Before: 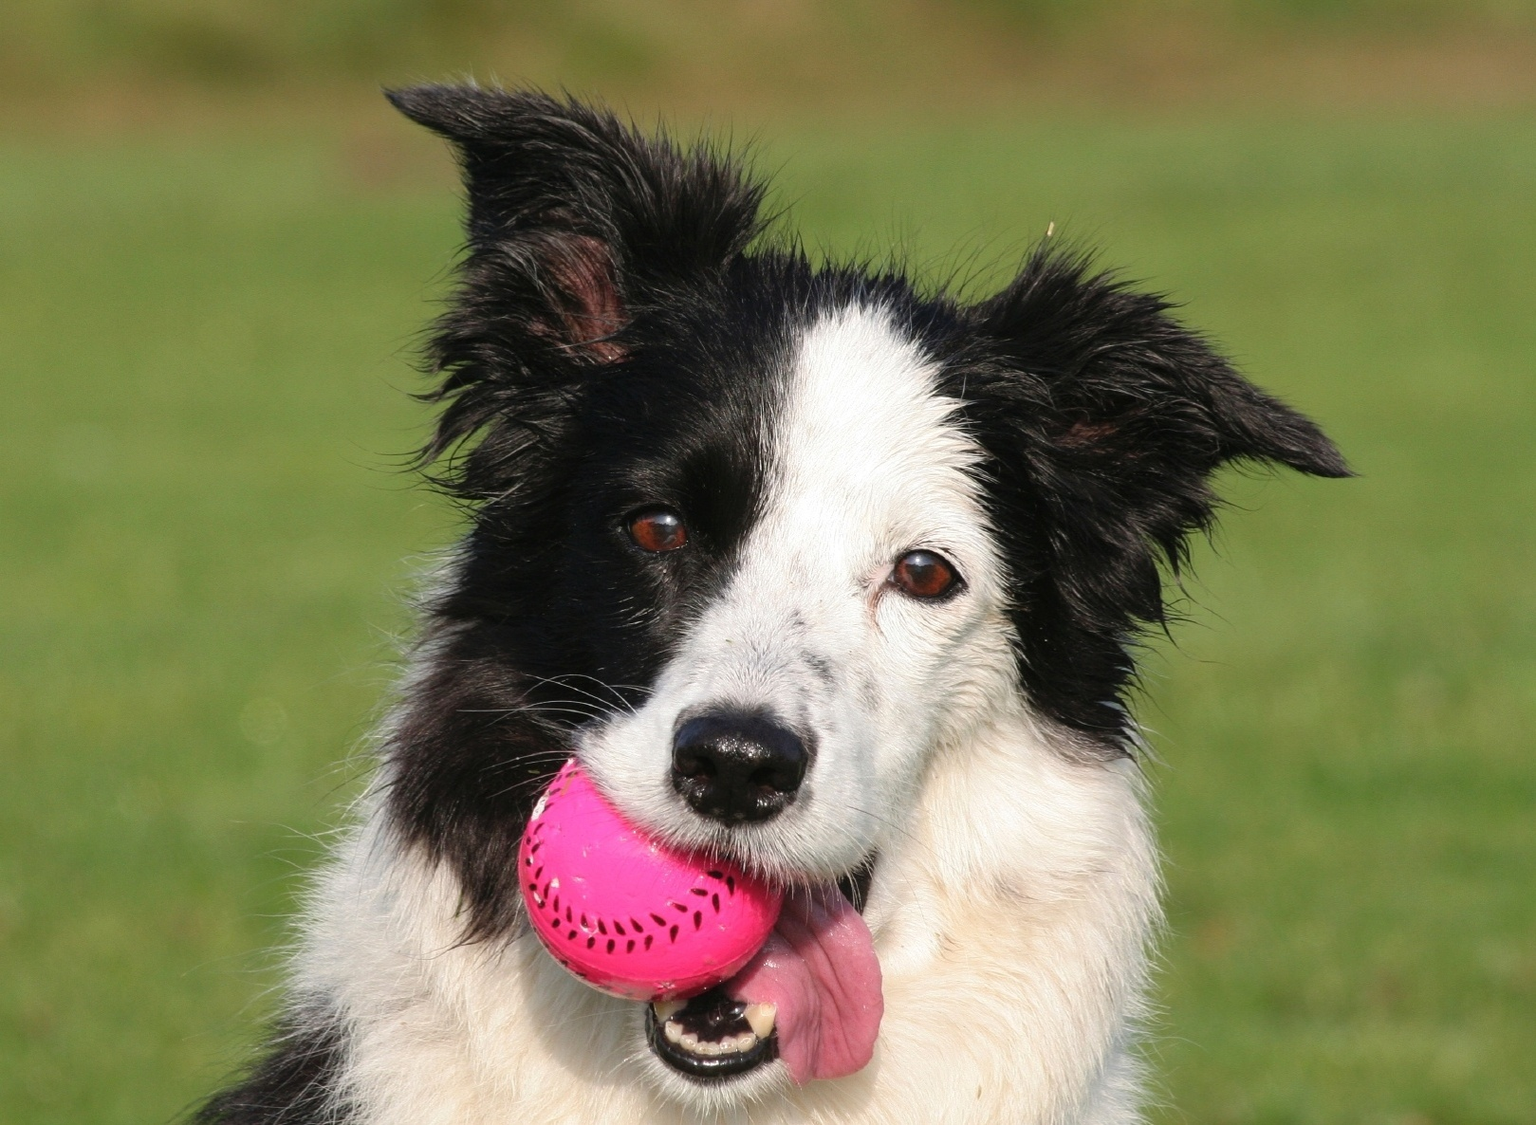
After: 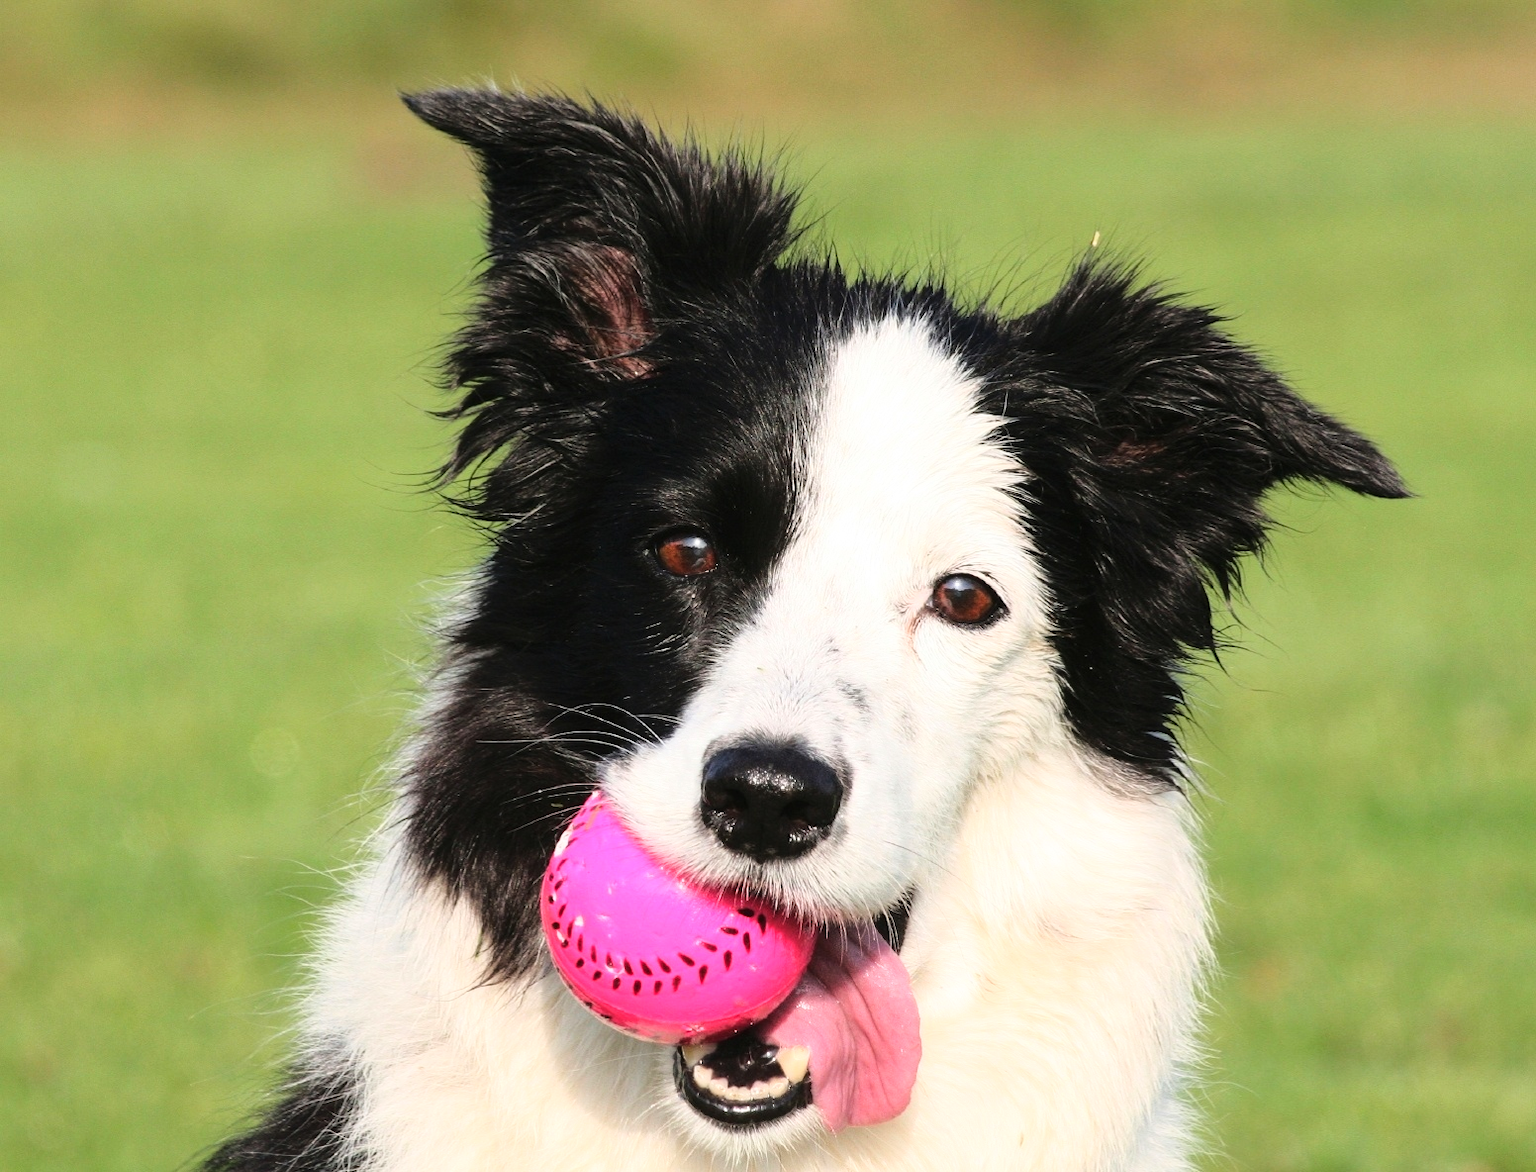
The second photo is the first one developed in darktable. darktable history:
crop: right 4.126%, bottom 0.031%
base curve: curves: ch0 [(0, 0) (0.028, 0.03) (0.121, 0.232) (0.46, 0.748) (0.859, 0.968) (1, 1)]
